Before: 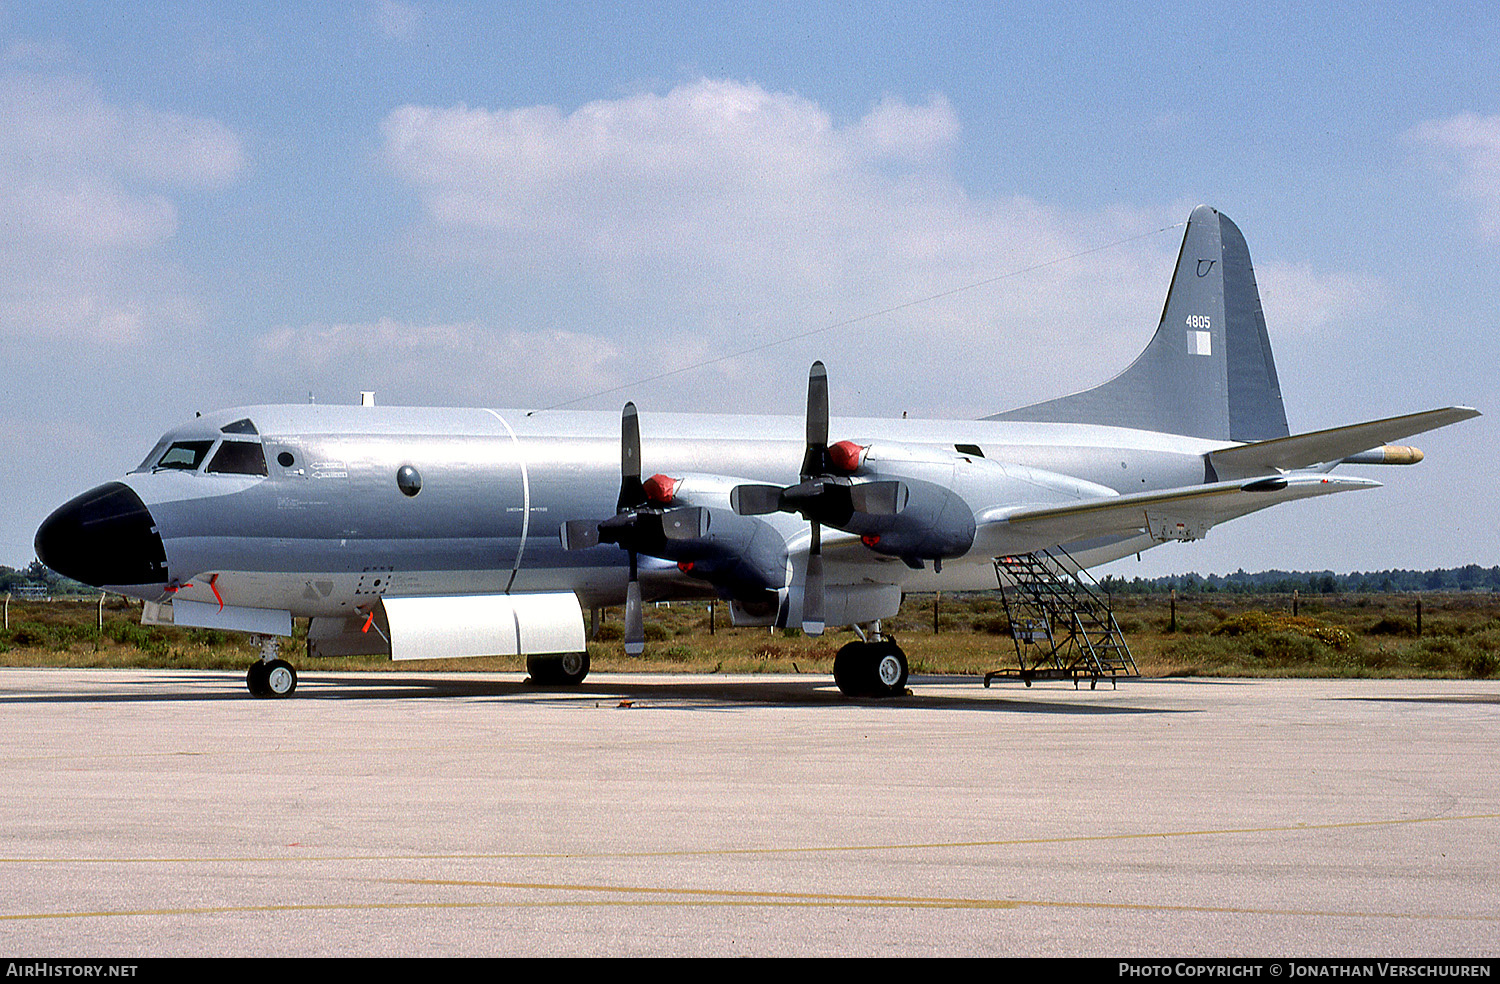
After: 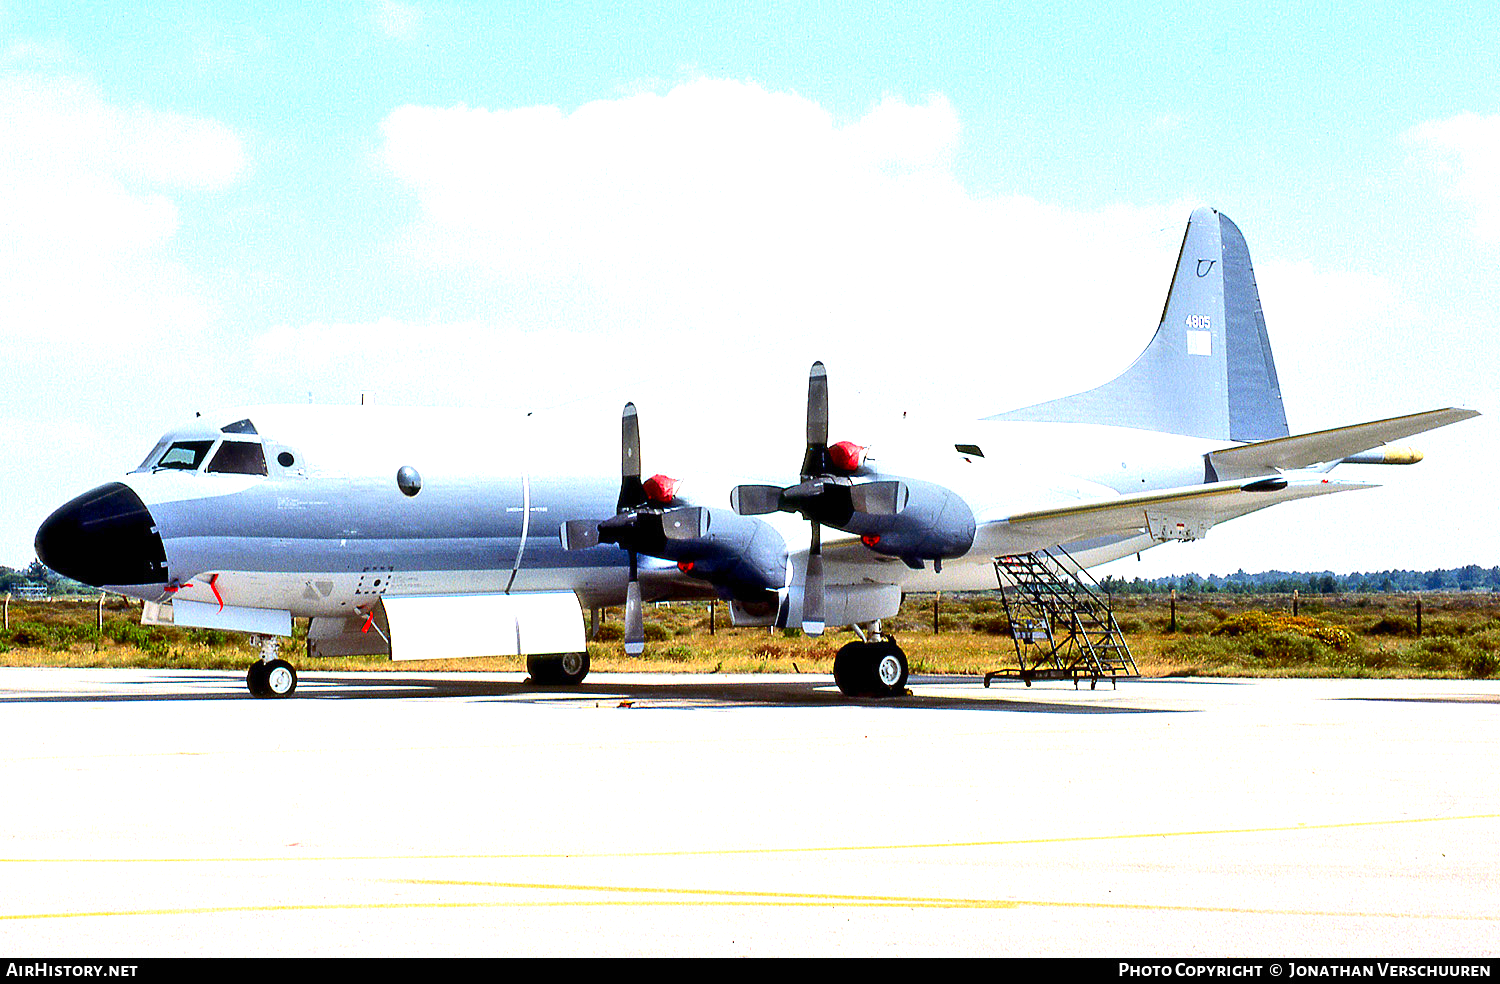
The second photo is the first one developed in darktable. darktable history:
exposure: black level correction 0, exposure 1.474 EV, compensate highlight preservation false
contrast brightness saturation: contrast 0.176, saturation 0.307
